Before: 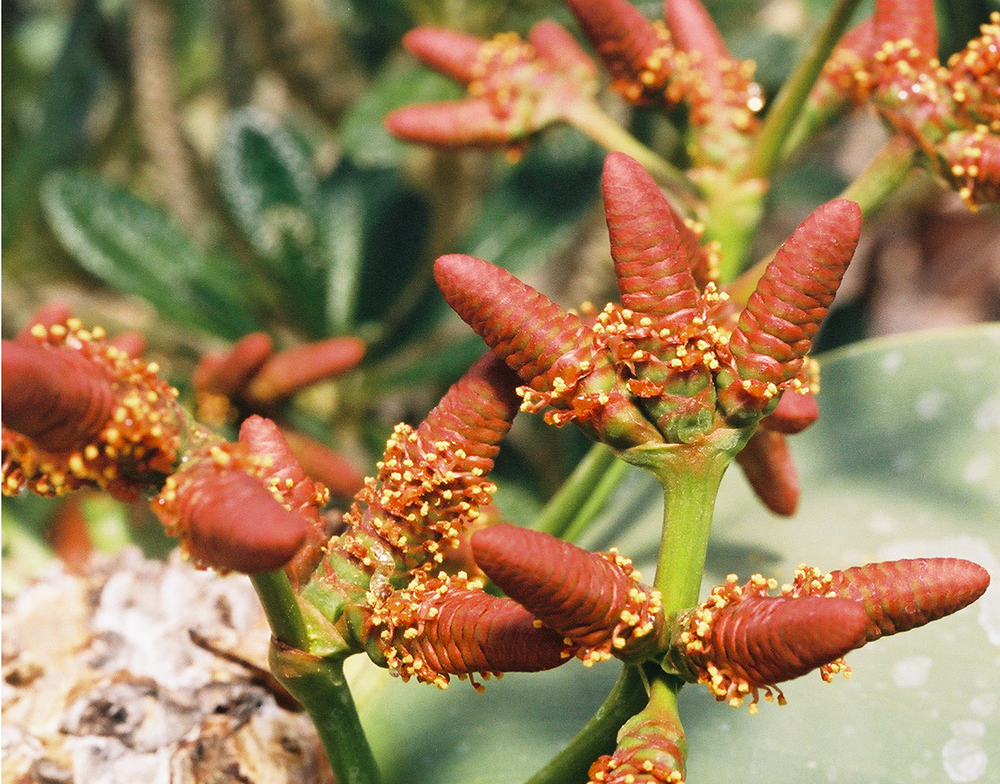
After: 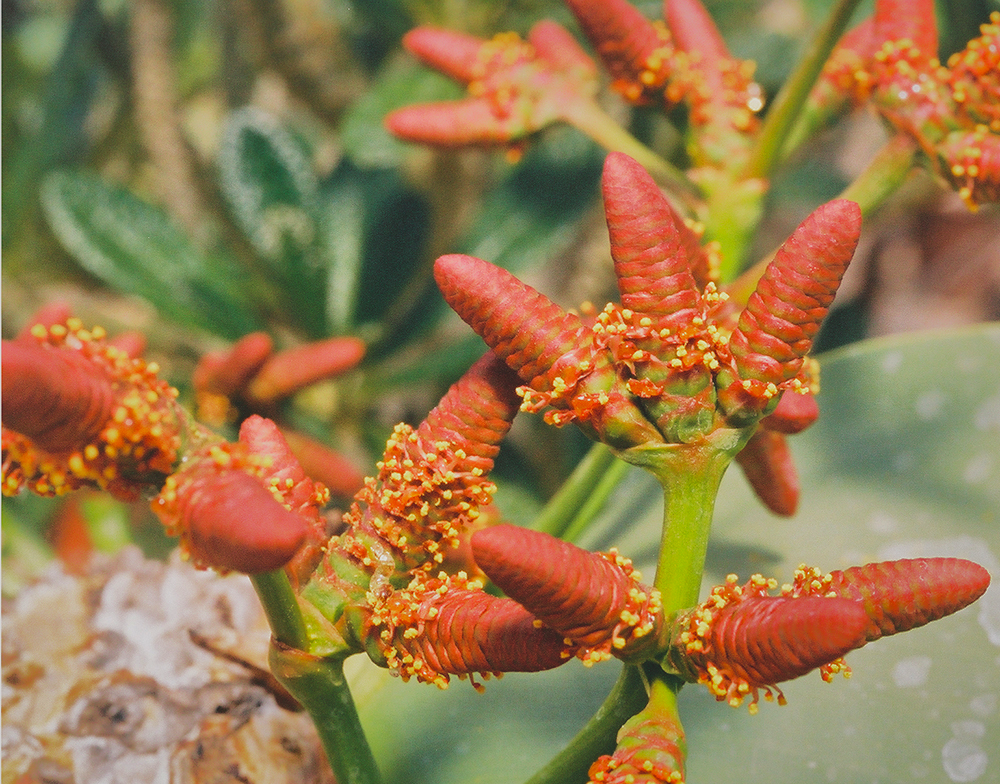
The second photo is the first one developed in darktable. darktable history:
shadows and highlights: shadows 38.2, highlights -75.32
contrast brightness saturation: contrast -0.102, brightness 0.054, saturation 0.077
